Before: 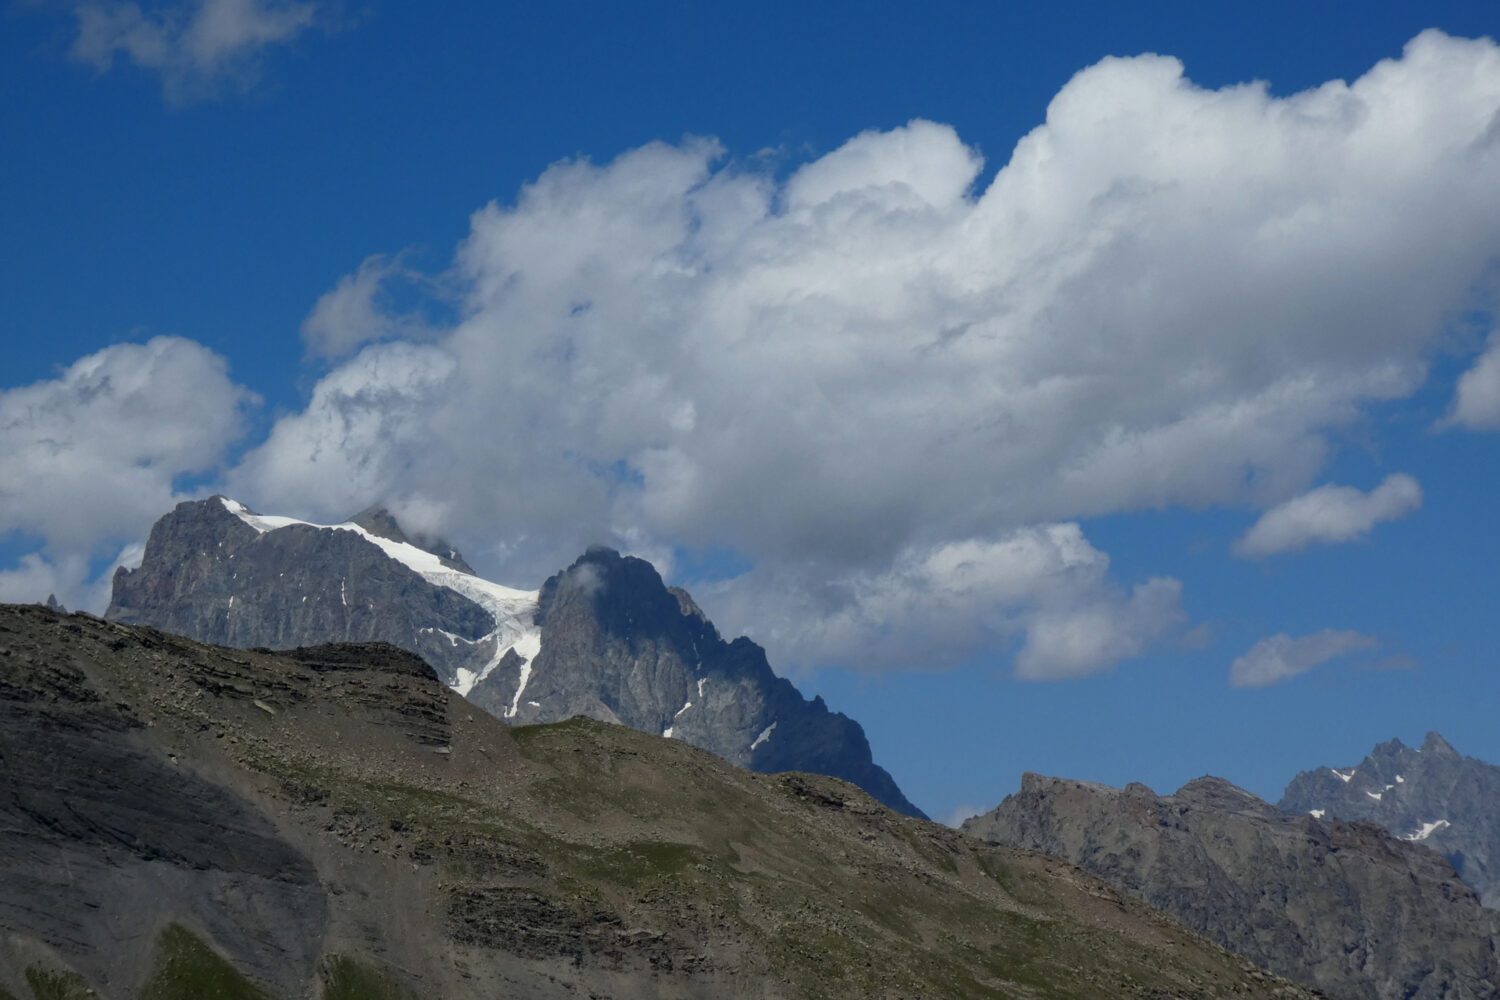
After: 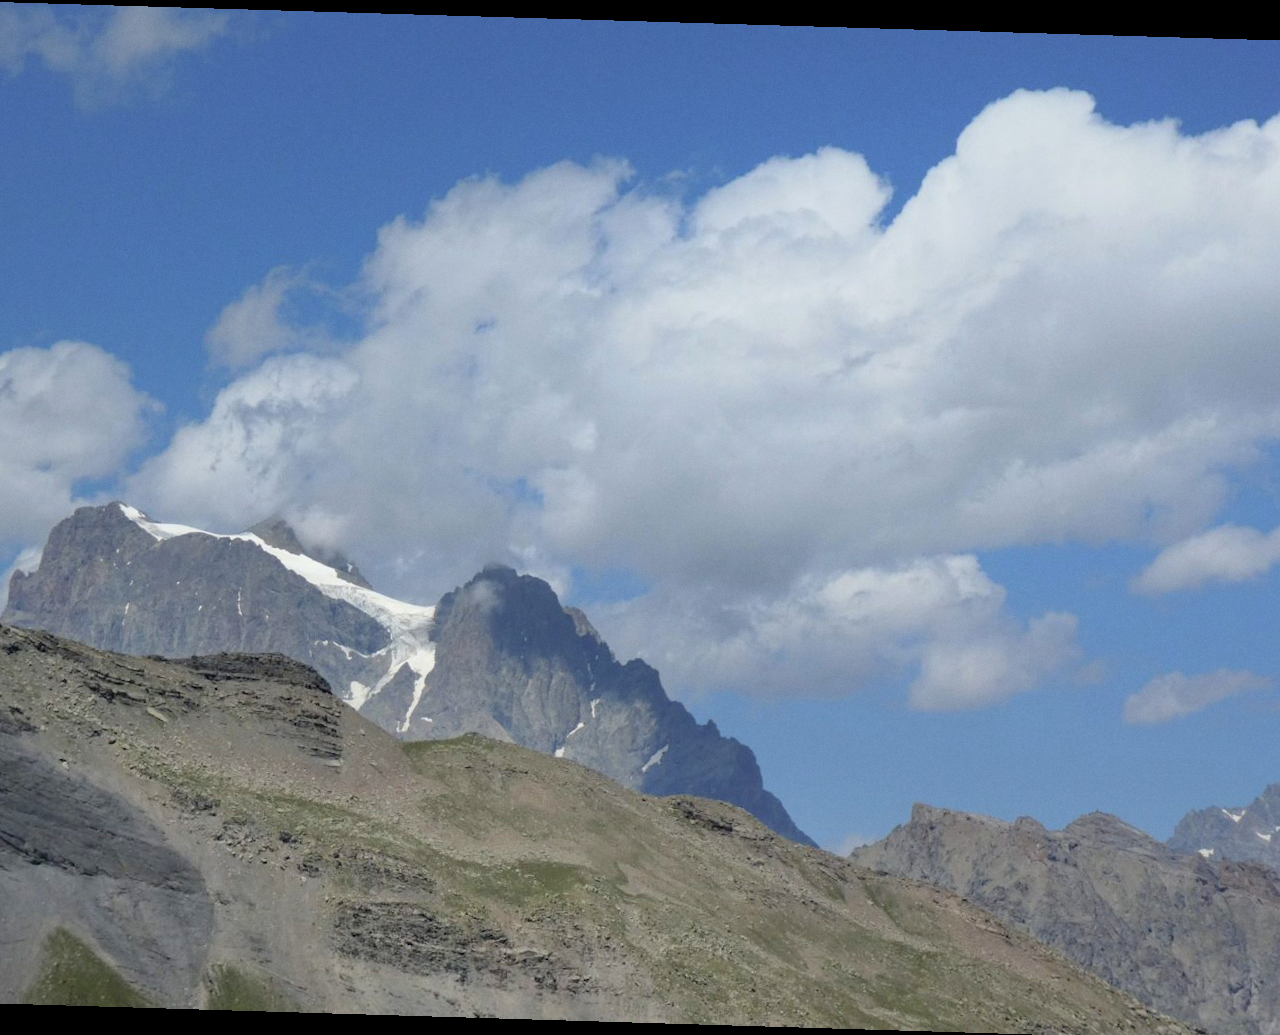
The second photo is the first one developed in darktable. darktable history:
tone equalizer: -7 EV -0.63 EV, -6 EV 1 EV, -5 EV -0.45 EV, -4 EV 0.43 EV, -3 EV 0.41 EV, -2 EV 0.15 EV, -1 EV -0.15 EV, +0 EV -0.39 EV, smoothing diameter 25%, edges refinement/feathering 10, preserve details guided filter
crop: left 7.598%, right 7.873%
contrast brightness saturation: brightness 0.28
exposure: exposure -0.041 EV, compensate highlight preservation false
grain: coarseness 14.57 ISO, strength 8.8%
rotate and perspective: rotation 1.72°, automatic cropping off
